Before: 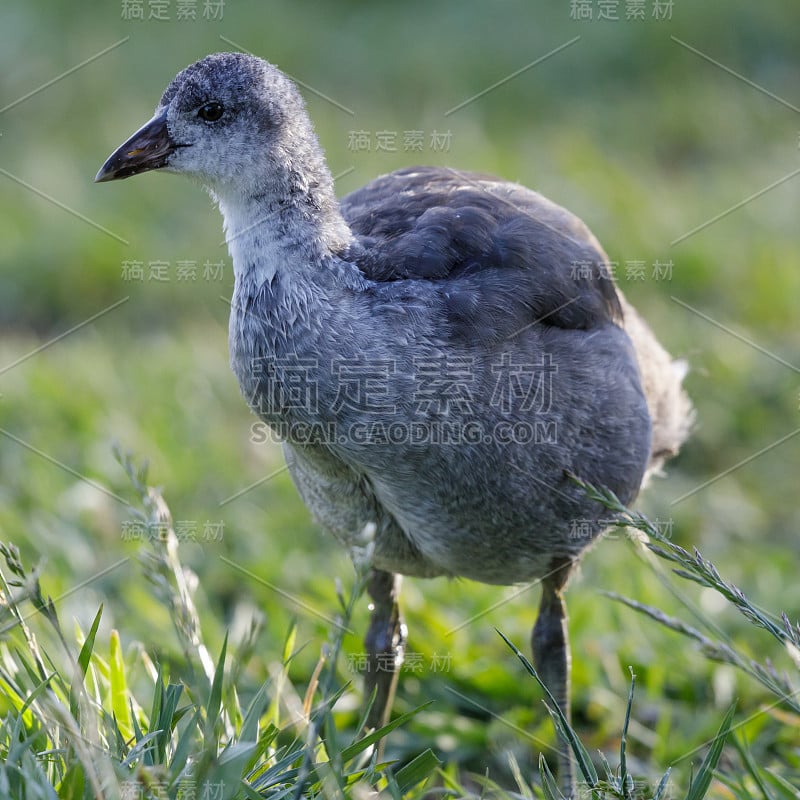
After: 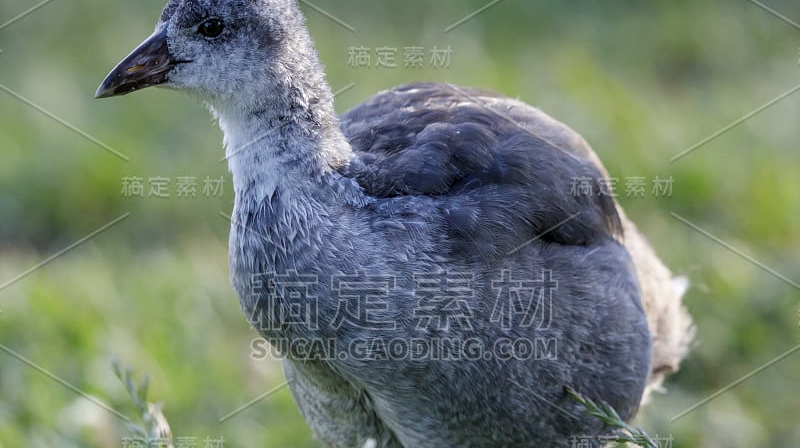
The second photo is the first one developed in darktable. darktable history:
local contrast: detail 115%
crop and rotate: top 10.605%, bottom 33.274%
